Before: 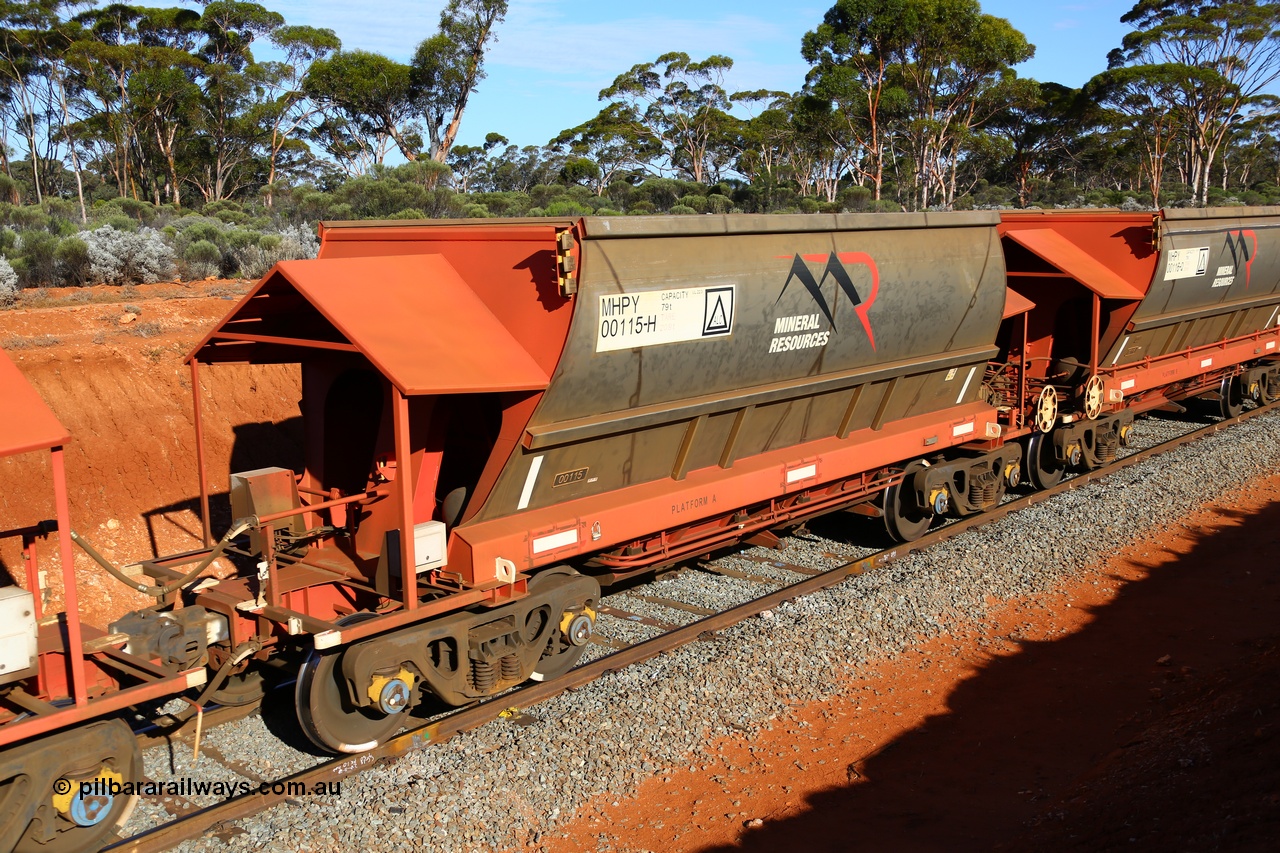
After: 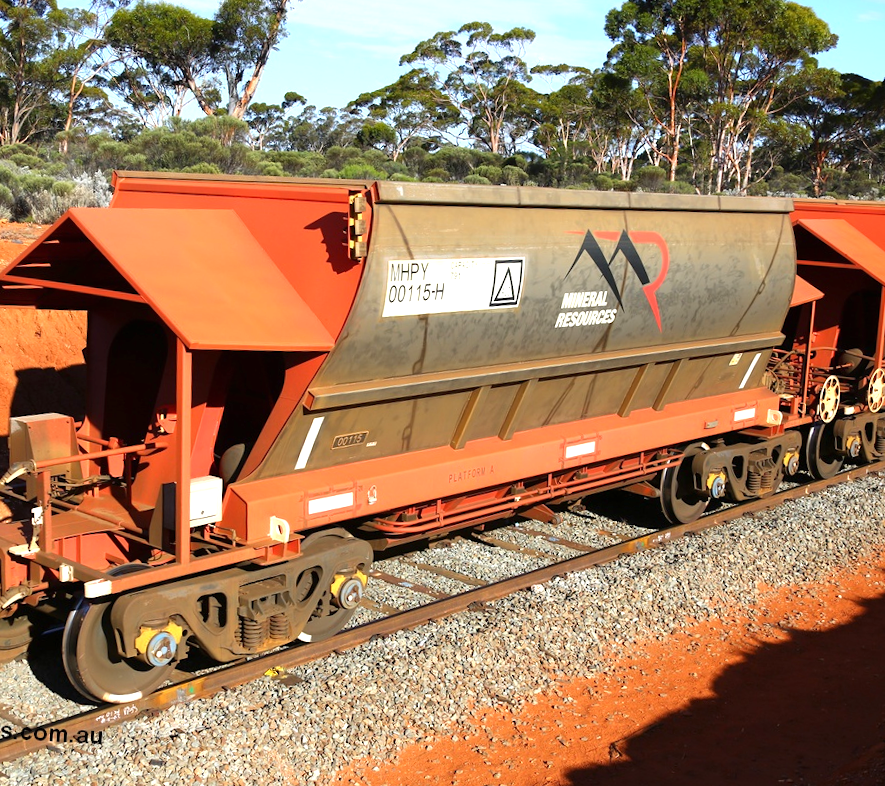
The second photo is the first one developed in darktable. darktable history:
crop and rotate: angle -3.27°, left 14.277%, top 0.028%, right 10.766%, bottom 0.028%
exposure: black level correction 0, exposure 0.7 EV, compensate exposure bias true, compensate highlight preservation false
